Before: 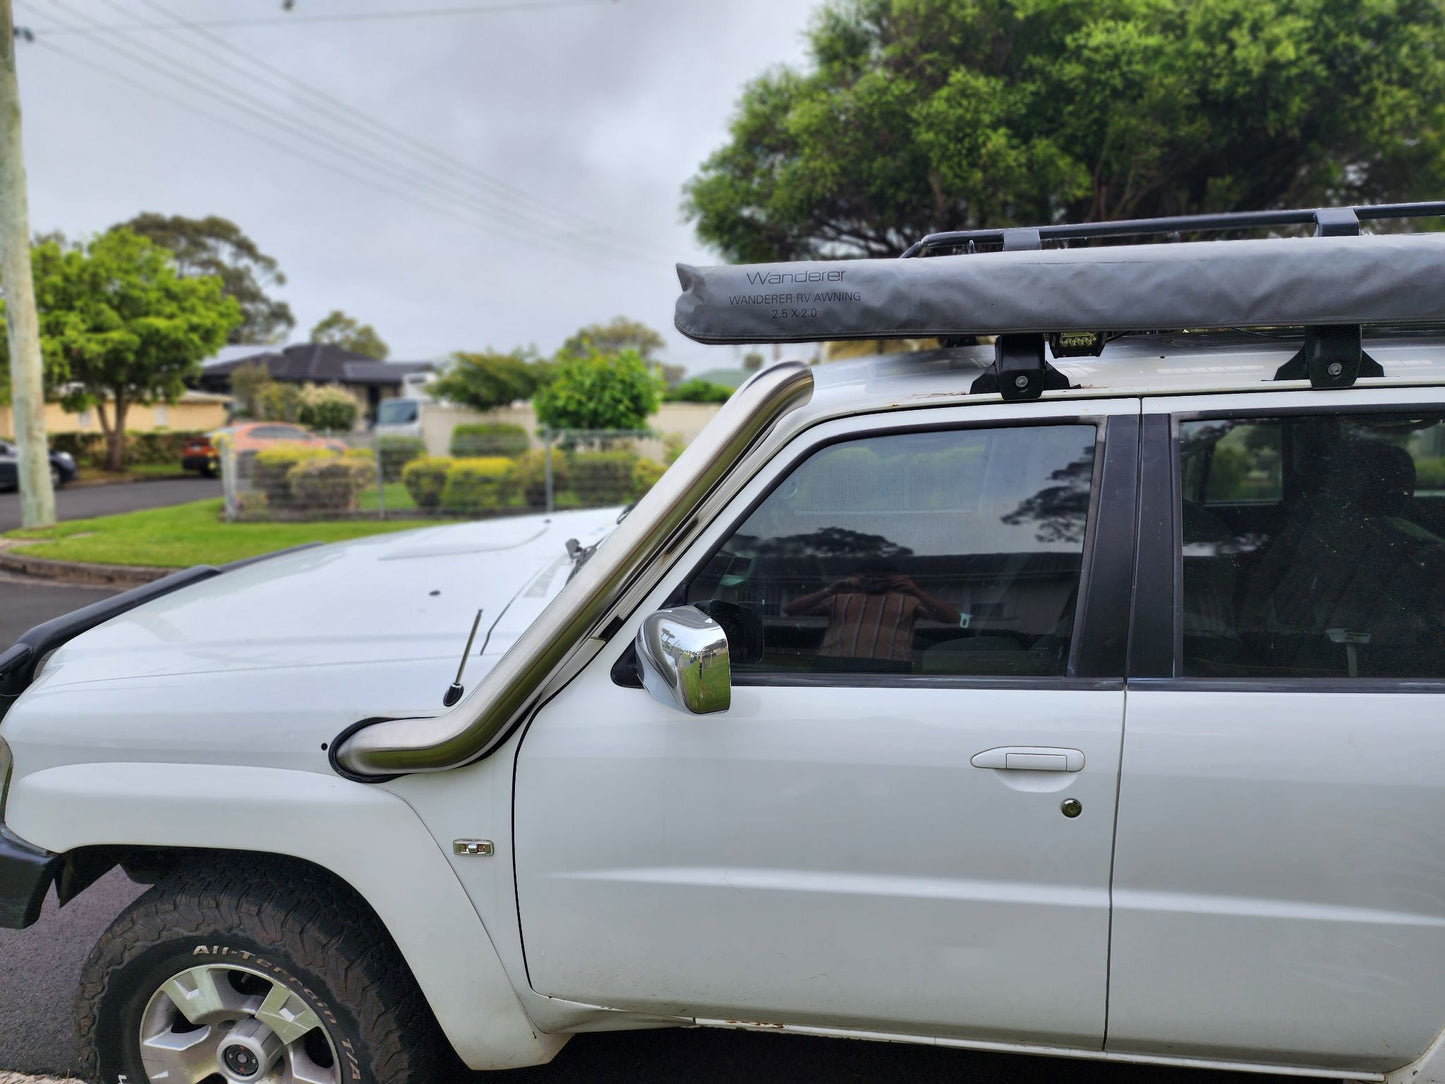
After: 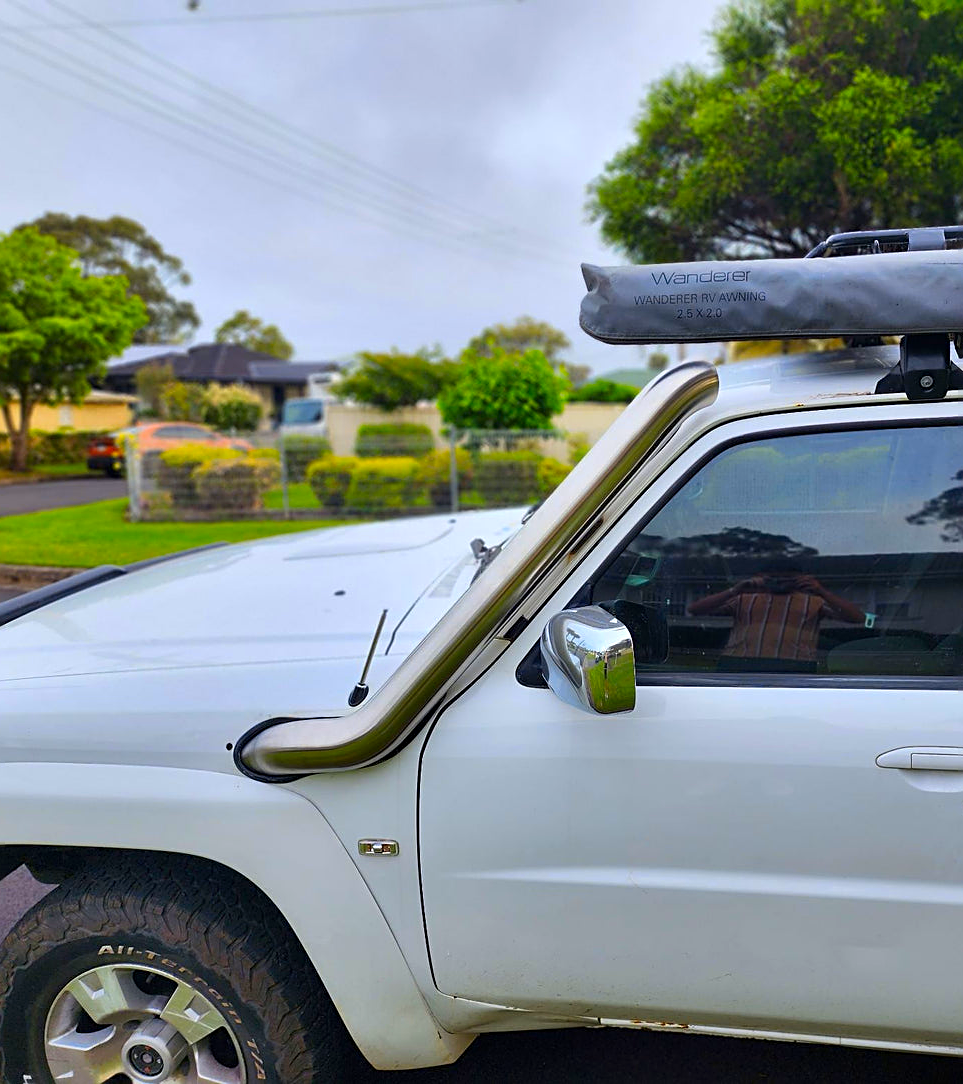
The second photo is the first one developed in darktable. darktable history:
crop and rotate: left 6.617%, right 26.717%
color contrast: green-magenta contrast 1.55, blue-yellow contrast 1.83
sharpen: on, module defaults
